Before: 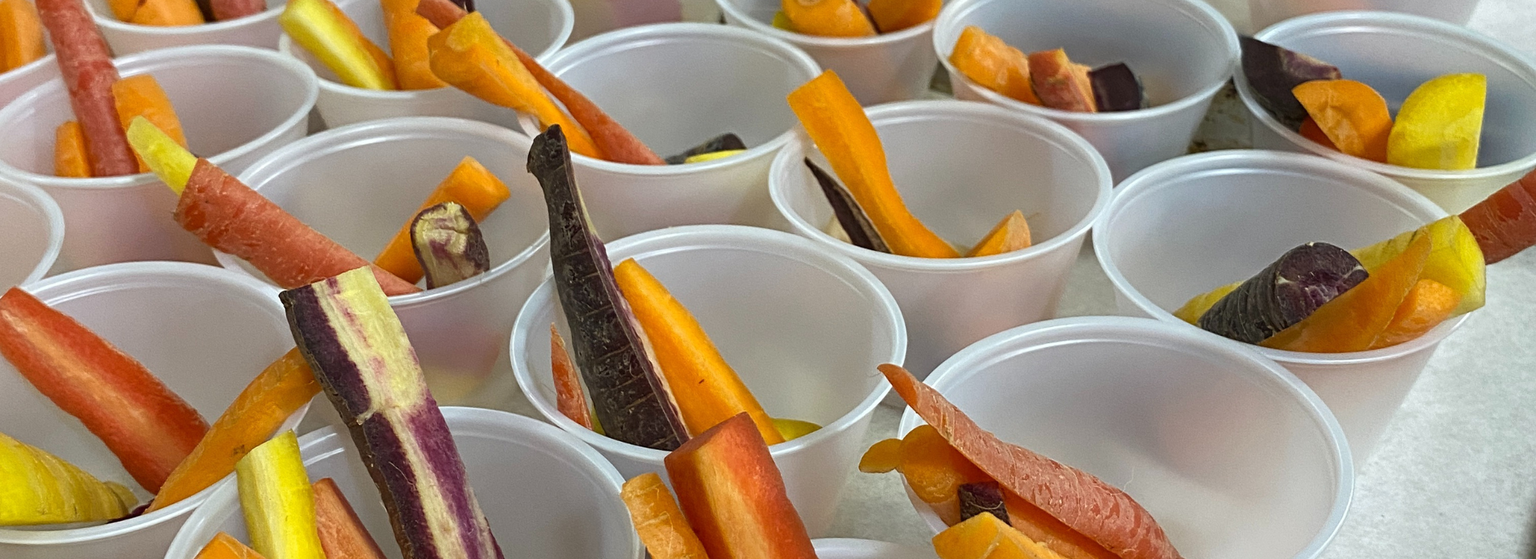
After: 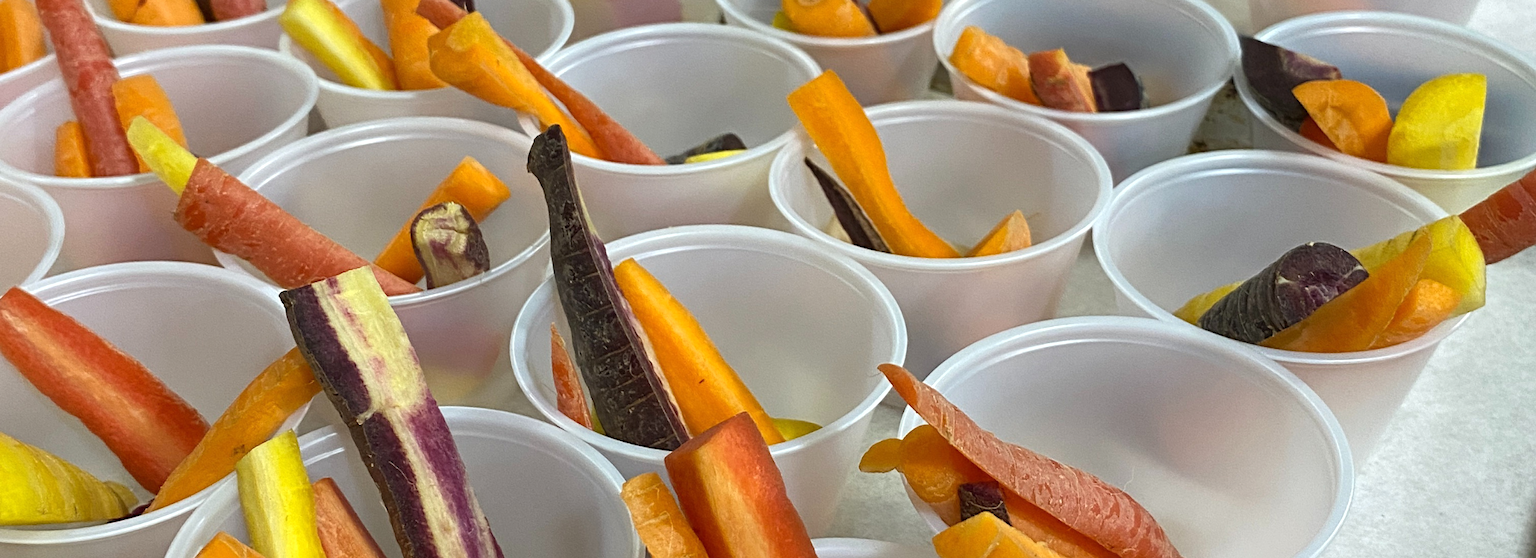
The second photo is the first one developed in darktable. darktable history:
exposure: exposure 0.129 EV, compensate exposure bias true, compensate highlight preservation false
